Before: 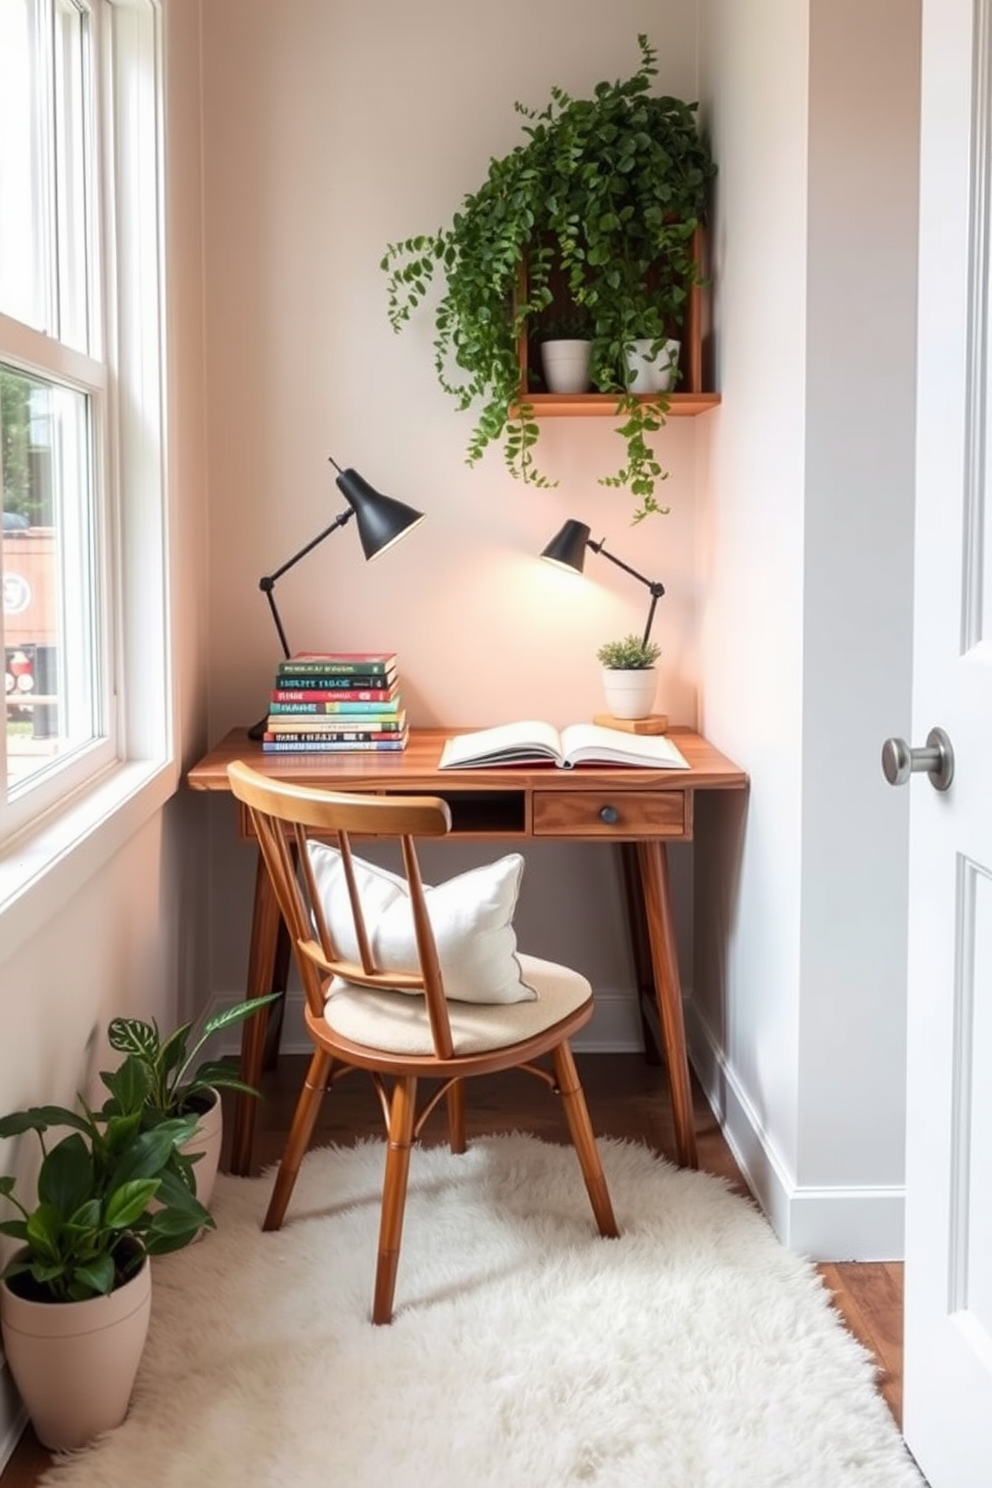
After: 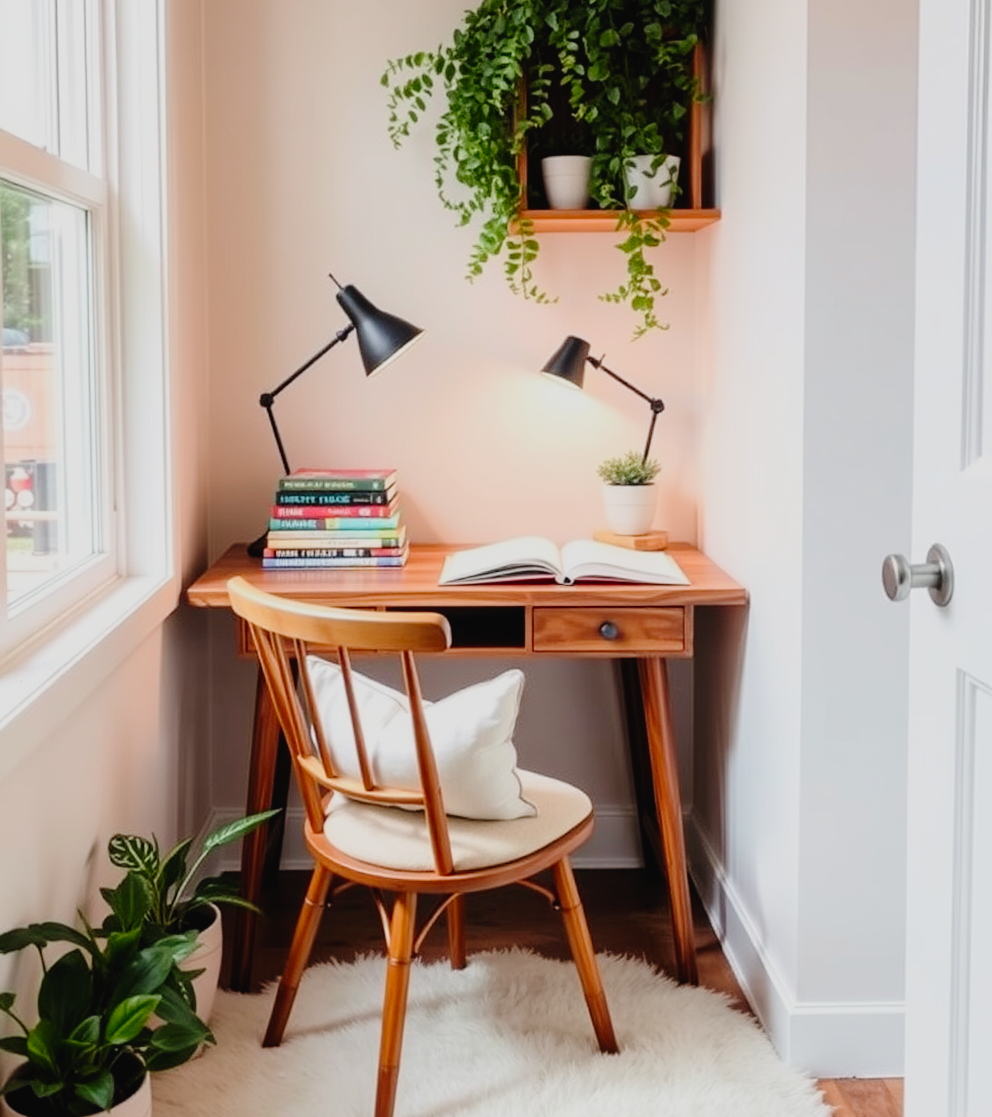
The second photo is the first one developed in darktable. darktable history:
crop and rotate: top 12.415%, bottom 12.513%
tone curve: curves: ch0 [(0, 0.021) (0.049, 0.044) (0.152, 0.14) (0.328, 0.377) (0.473, 0.543) (0.641, 0.705) (0.85, 0.894) (1, 0.969)]; ch1 [(0, 0) (0.302, 0.331) (0.427, 0.433) (0.472, 0.47) (0.502, 0.503) (0.527, 0.524) (0.564, 0.591) (0.602, 0.632) (0.677, 0.701) (0.859, 0.885) (1, 1)]; ch2 [(0, 0) (0.33, 0.301) (0.447, 0.44) (0.487, 0.496) (0.502, 0.516) (0.535, 0.563) (0.565, 0.6) (0.618, 0.629) (1, 1)], preserve colors none
contrast brightness saturation: contrast 0.037, saturation 0.156
filmic rgb: black relative exposure -7.65 EV, white relative exposure 4.56 EV, hardness 3.61, iterations of high-quality reconstruction 0
